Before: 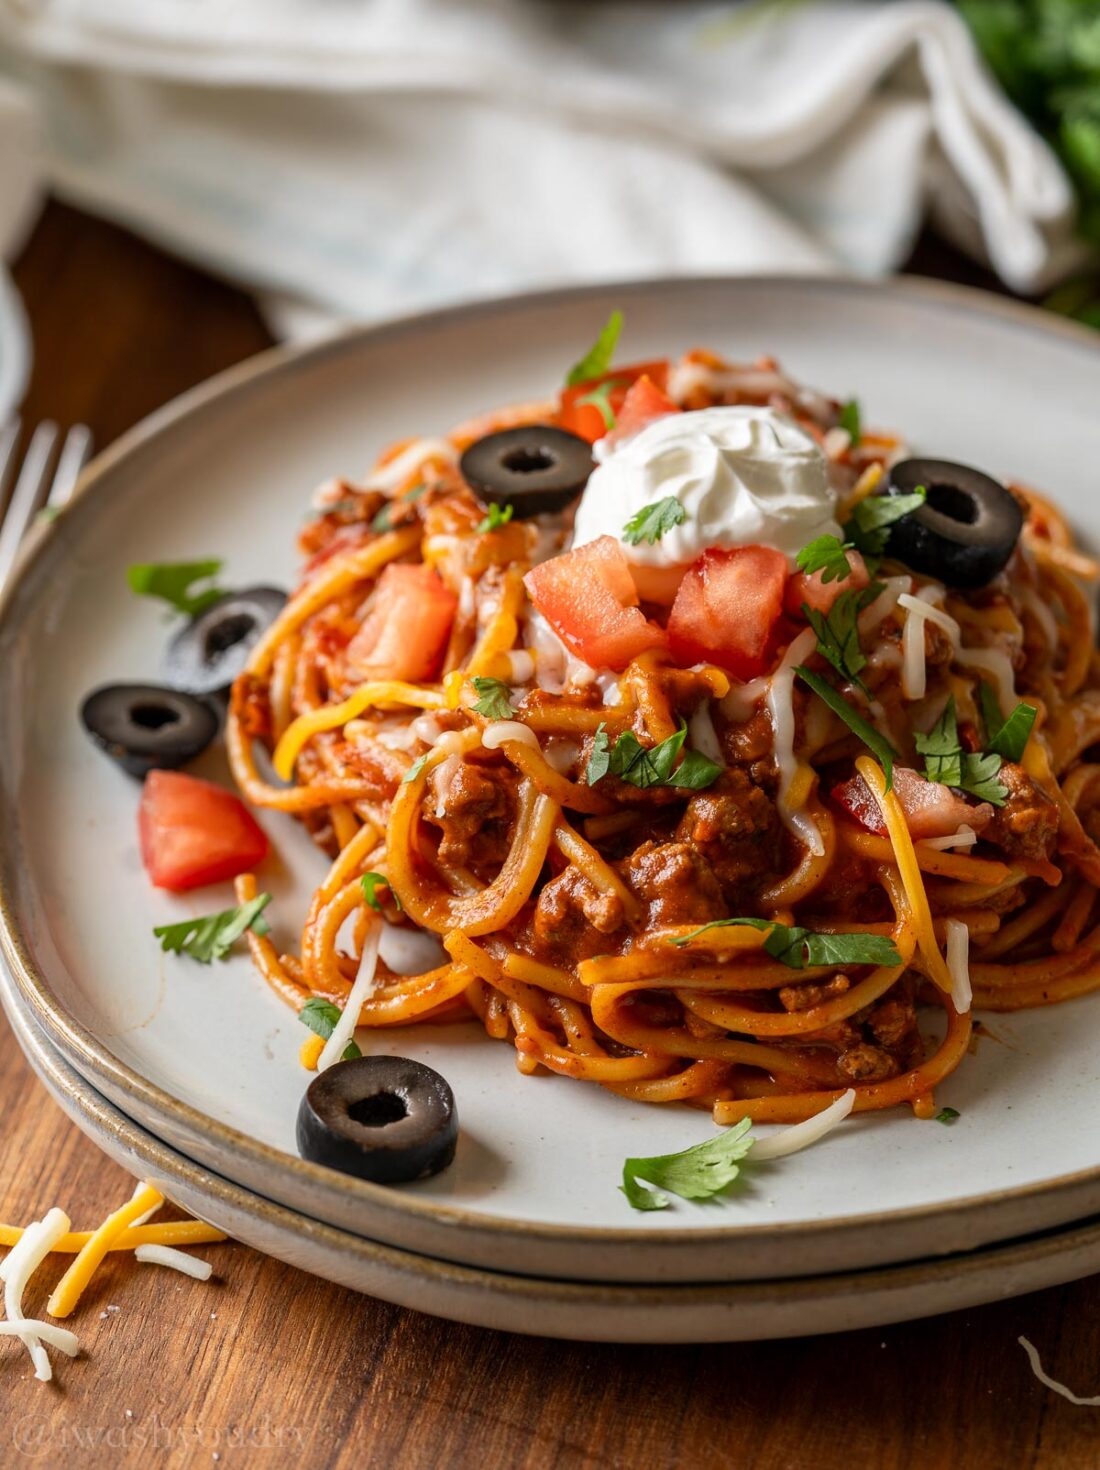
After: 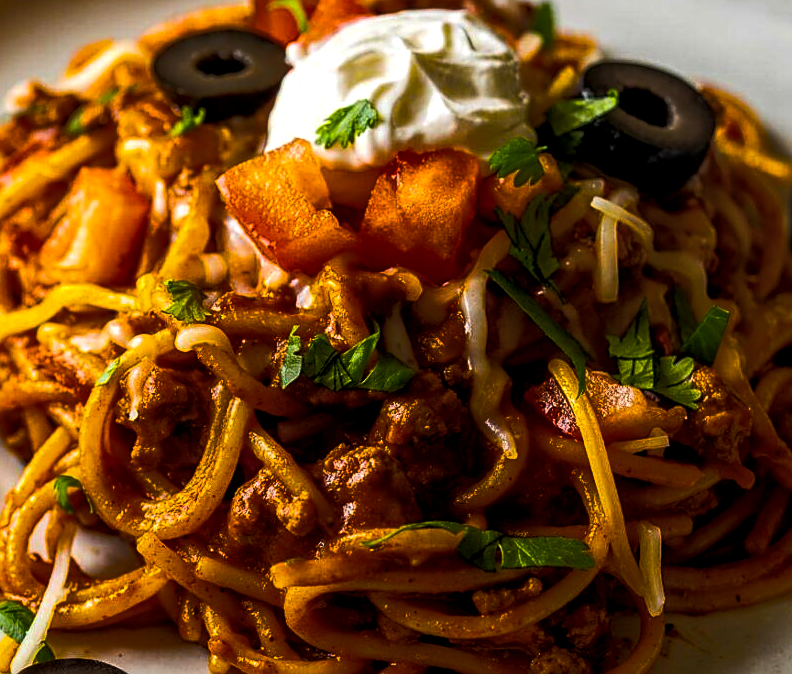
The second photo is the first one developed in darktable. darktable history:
crop and rotate: left 27.938%, top 27.046%, bottom 27.046%
local contrast: highlights 99%, shadows 86%, detail 160%, midtone range 0.2
color balance rgb: linear chroma grading › global chroma 40.15%, perceptual saturation grading › global saturation 60.58%, perceptual saturation grading › highlights 20.44%, perceptual saturation grading › shadows -50.36%, perceptual brilliance grading › highlights 2.19%, perceptual brilliance grading › mid-tones -50.36%, perceptual brilliance grading › shadows -50.36%
sharpen: on, module defaults
